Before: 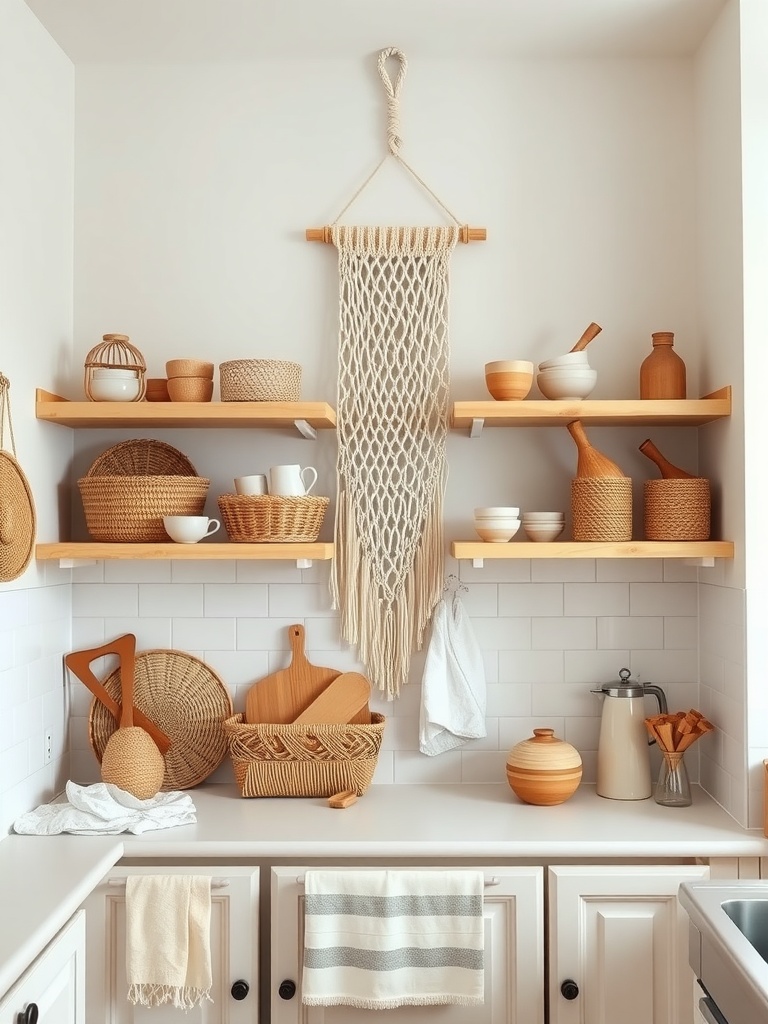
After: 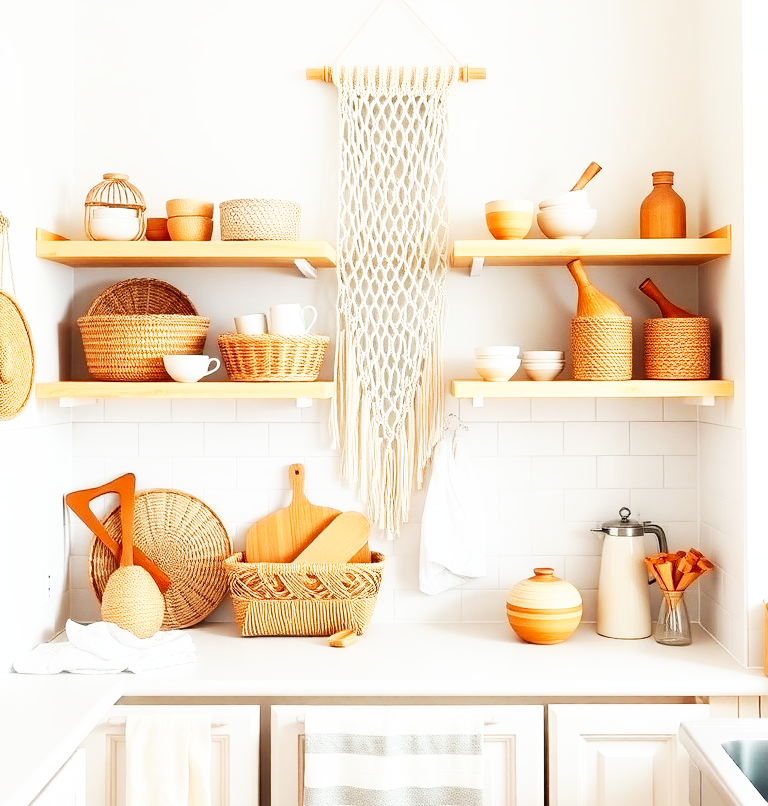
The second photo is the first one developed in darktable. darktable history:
crop and rotate: top 15.774%, bottom 5.506%
base curve: curves: ch0 [(0, 0) (0.007, 0.004) (0.027, 0.03) (0.046, 0.07) (0.207, 0.54) (0.442, 0.872) (0.673, 0.972) (1, 1)], preserve colors none
